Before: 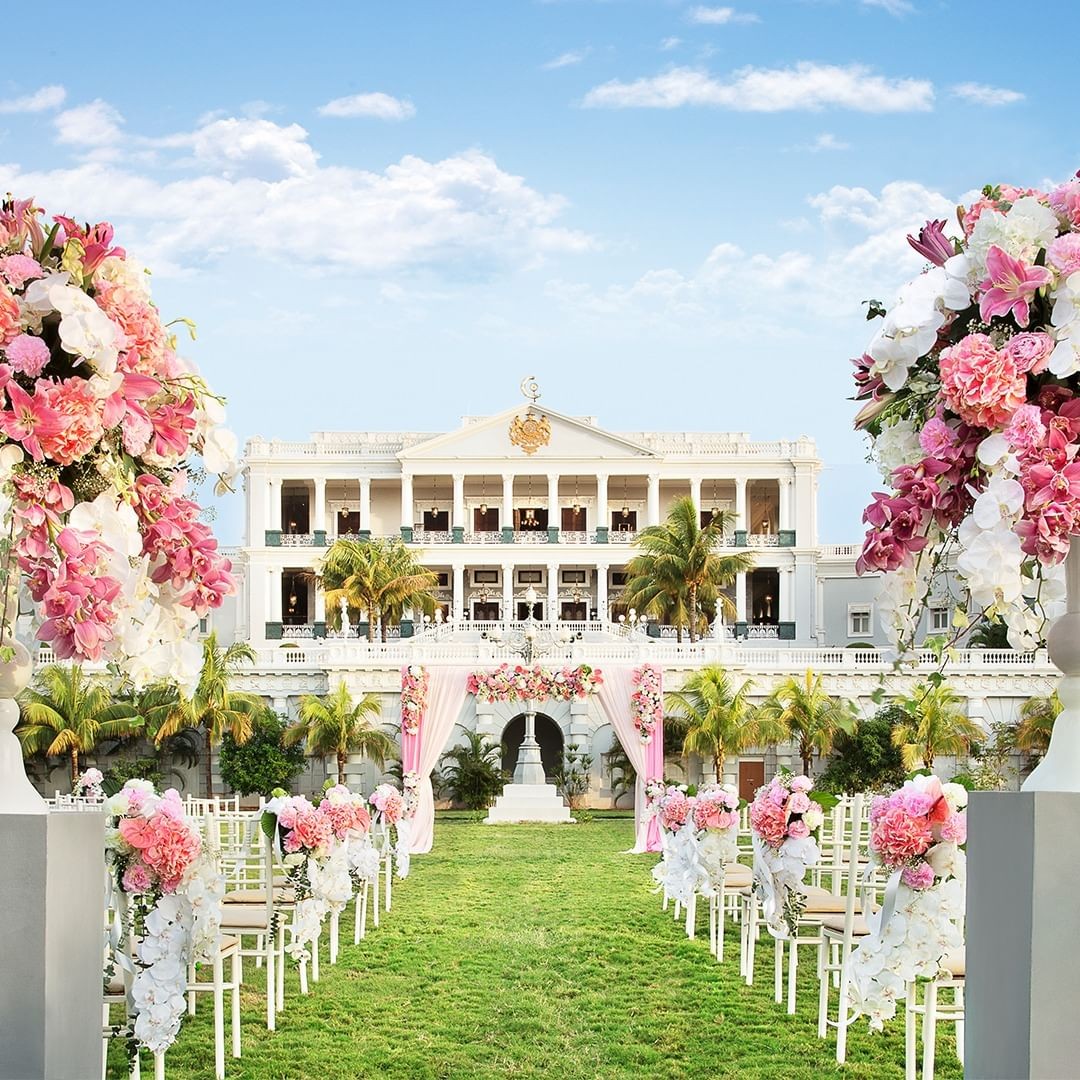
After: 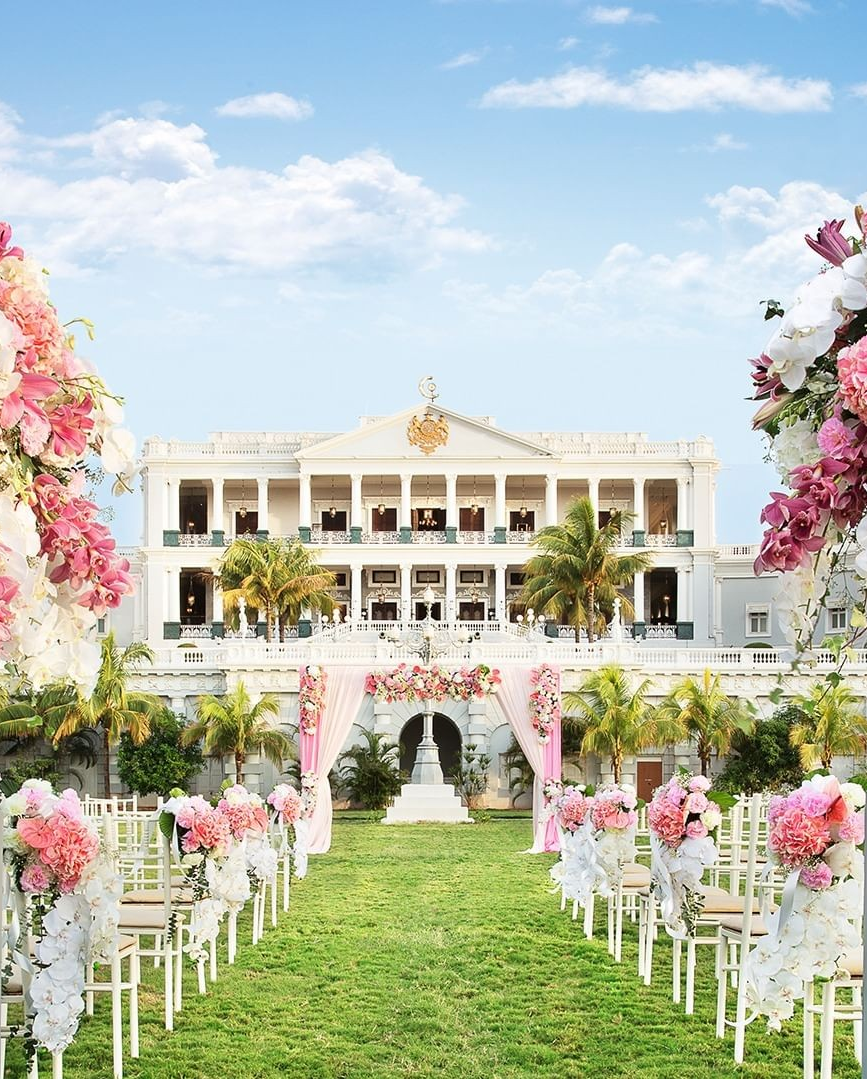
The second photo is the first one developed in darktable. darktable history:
color correction: highlights b* 0.067, saturation 0.982
crop and rotate: left 9.52%, right 10.138%
